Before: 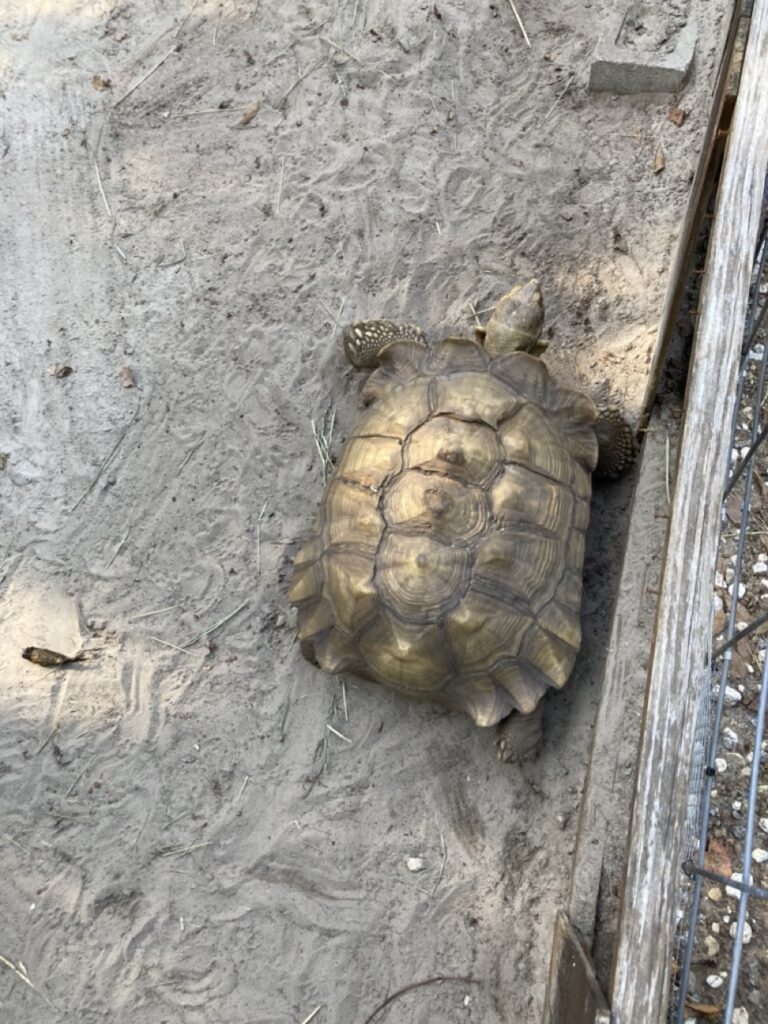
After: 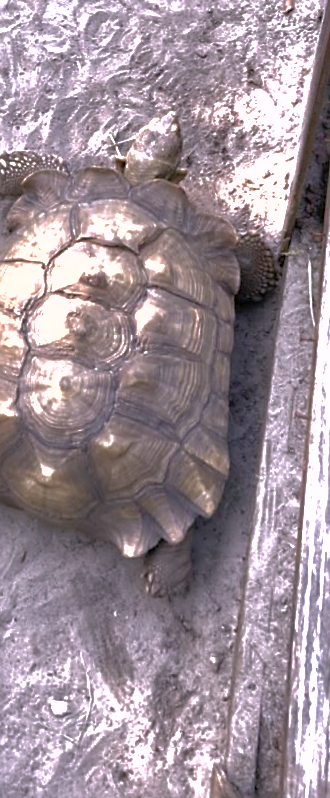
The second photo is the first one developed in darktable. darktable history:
rotate and perspective: rotation 0.128°, lens shift (vertical) -0.181, lens shift (horizontal) -0.044, shear 0.001, automatic cropping off
crop: left 45.721%, top 13.393%, right 14.118%, bottom 10.01%
white balance: red 1.127, blue 0.943
exposure: black level correction 0, exposure 1 EV, compensate highlight preservation false
color calibration: illuminant as shot in camera, x 0.379, y 0.396, temperature 4138.76 K
base curve: curves: ch0 [(0, 0) (0.841, 0.609) (1, 1)]
sharpen: radius 1.864, amount 0.398, threshold 1.271
shadows and highlights: on, module defaults
